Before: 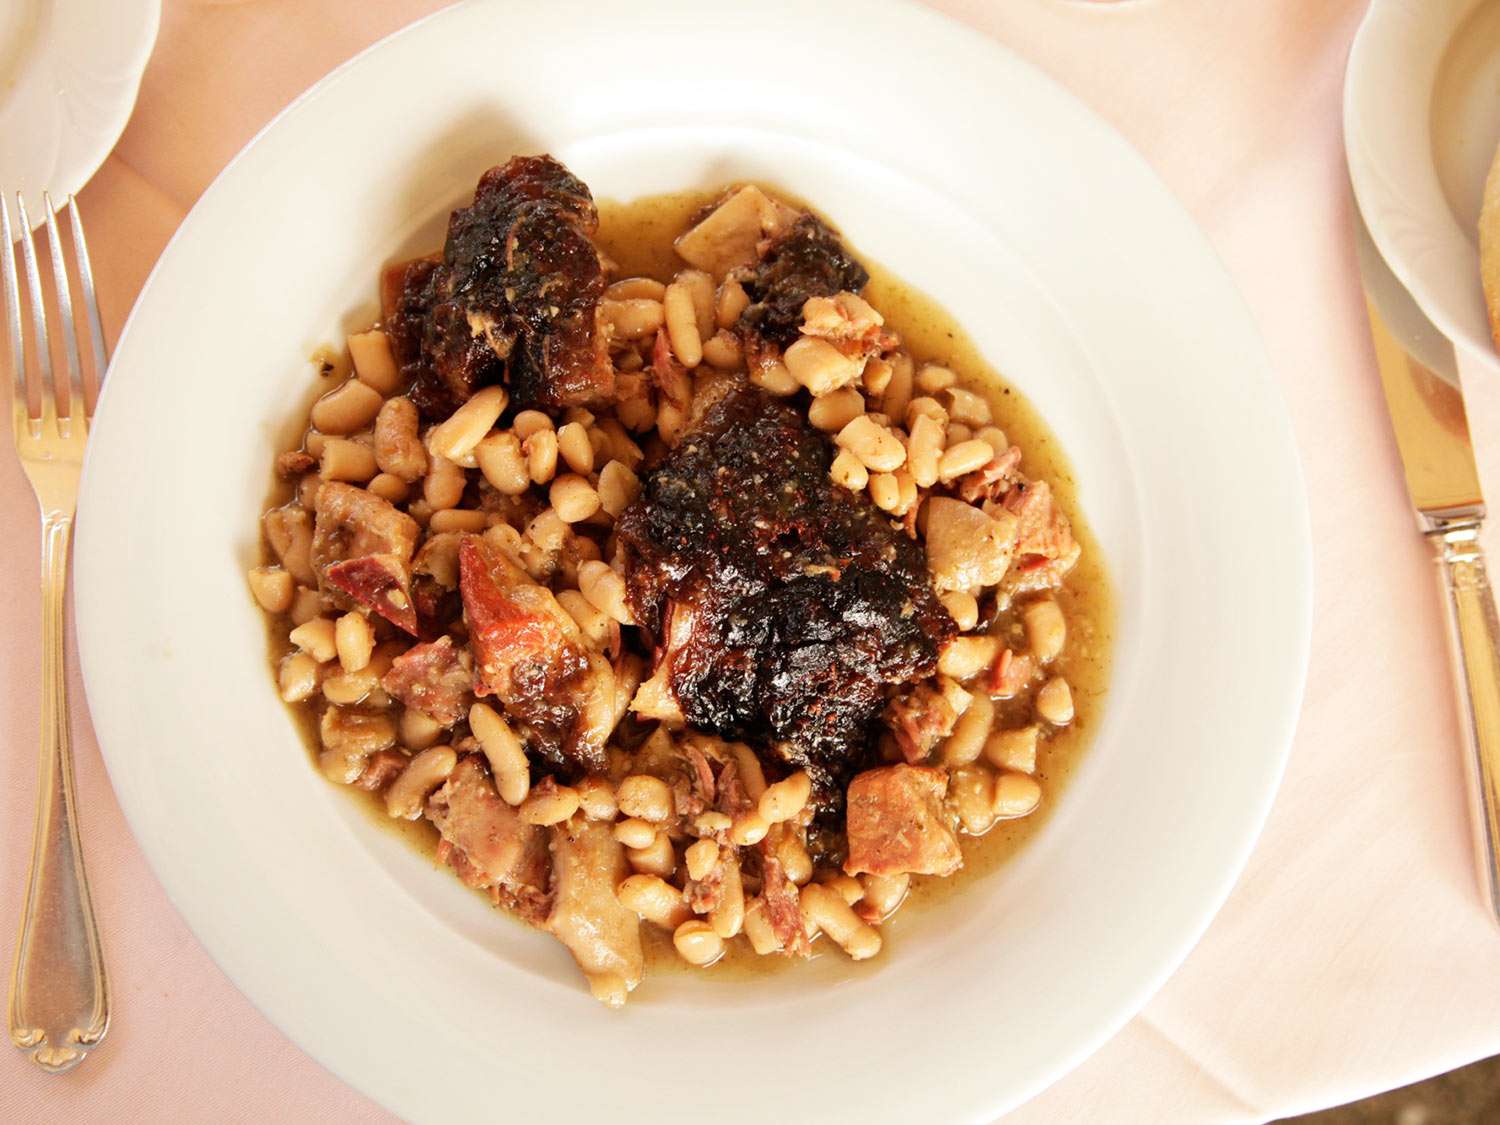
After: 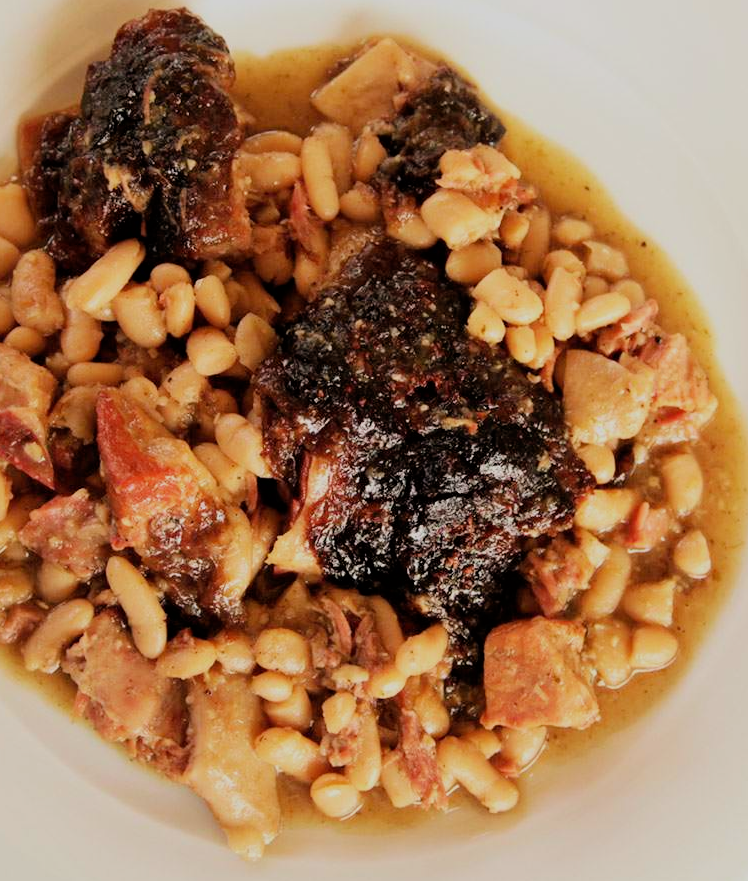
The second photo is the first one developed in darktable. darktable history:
crop and rotate: angle 0.02°, left 24.24%, top 13.051%, right 25.807%, bottom 8.562%
filmic rgb: black relative exposure -7.42 EV, white relative exposure 4.86 EV, hardness 3.4, color science v6 (2022)
